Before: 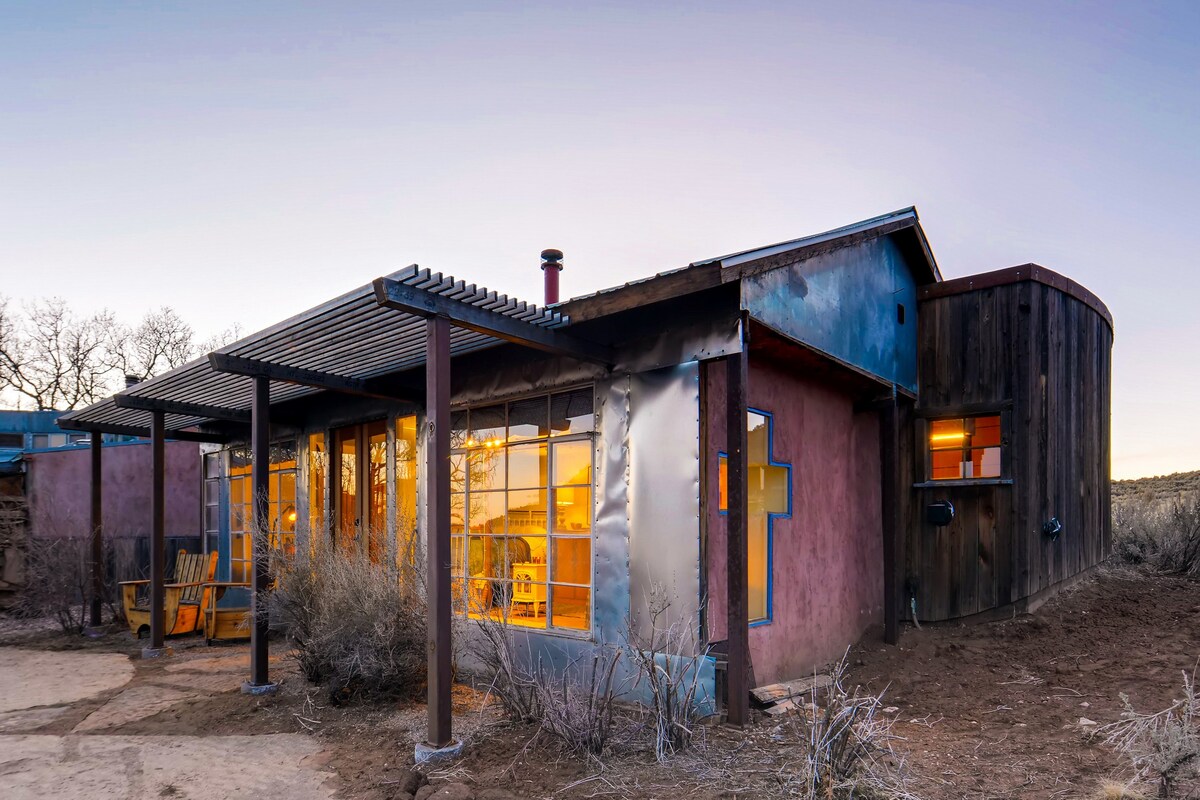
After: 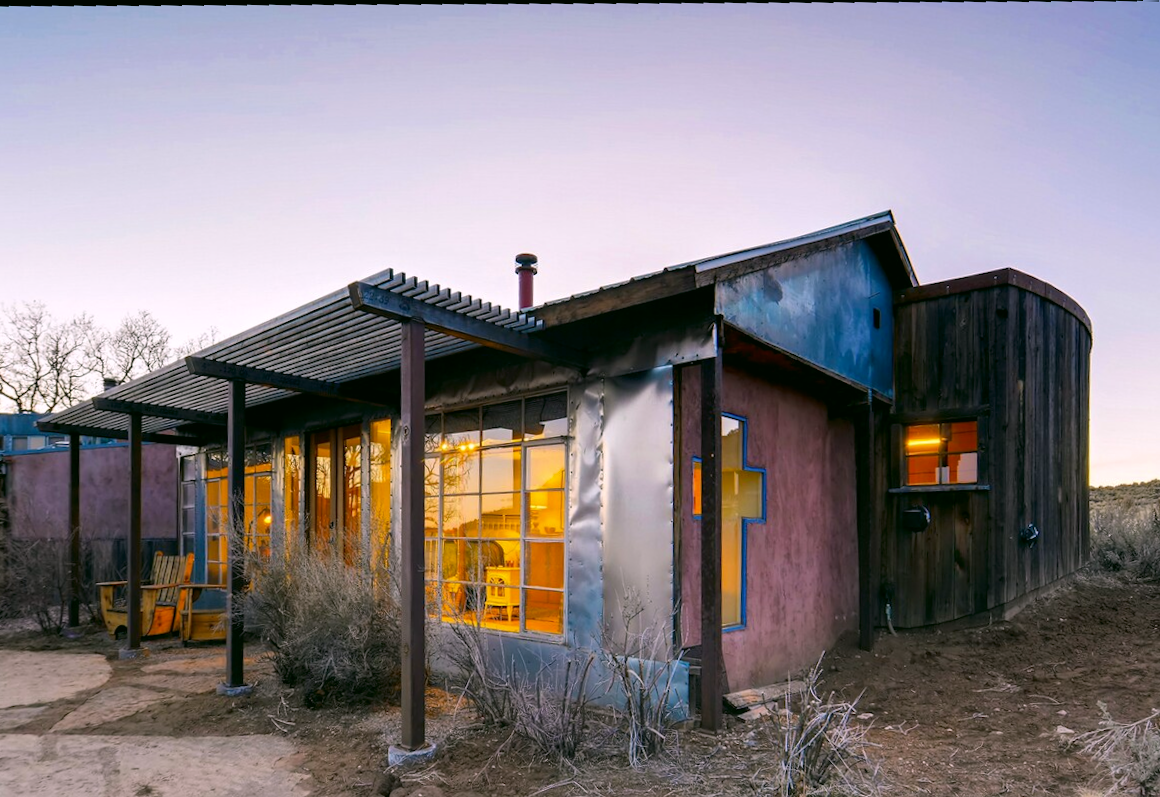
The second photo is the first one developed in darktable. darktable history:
crop and rotate: angle -2.38°
color correction: highlights a* 4.02, highlights b* 4.98, shadows a* -7.55, shadows b* 4.98
rotate and perspective: rotation -2.22°, lens shift (horizontal) -0.022, automatic cropping off
white balance: red 0.984, blue 1.059
